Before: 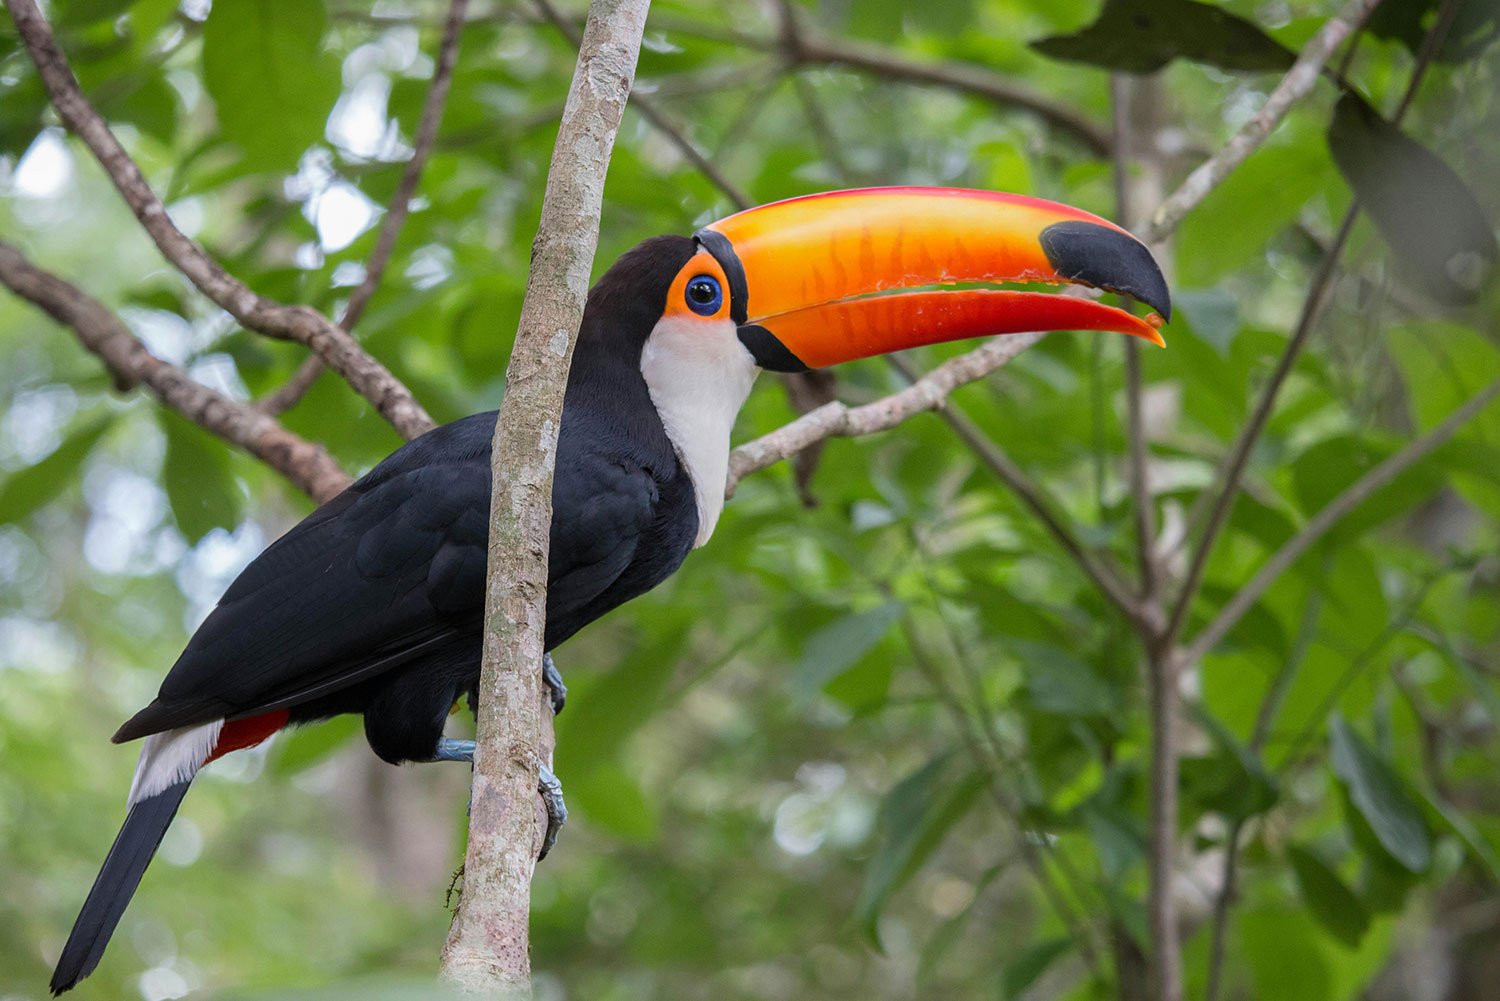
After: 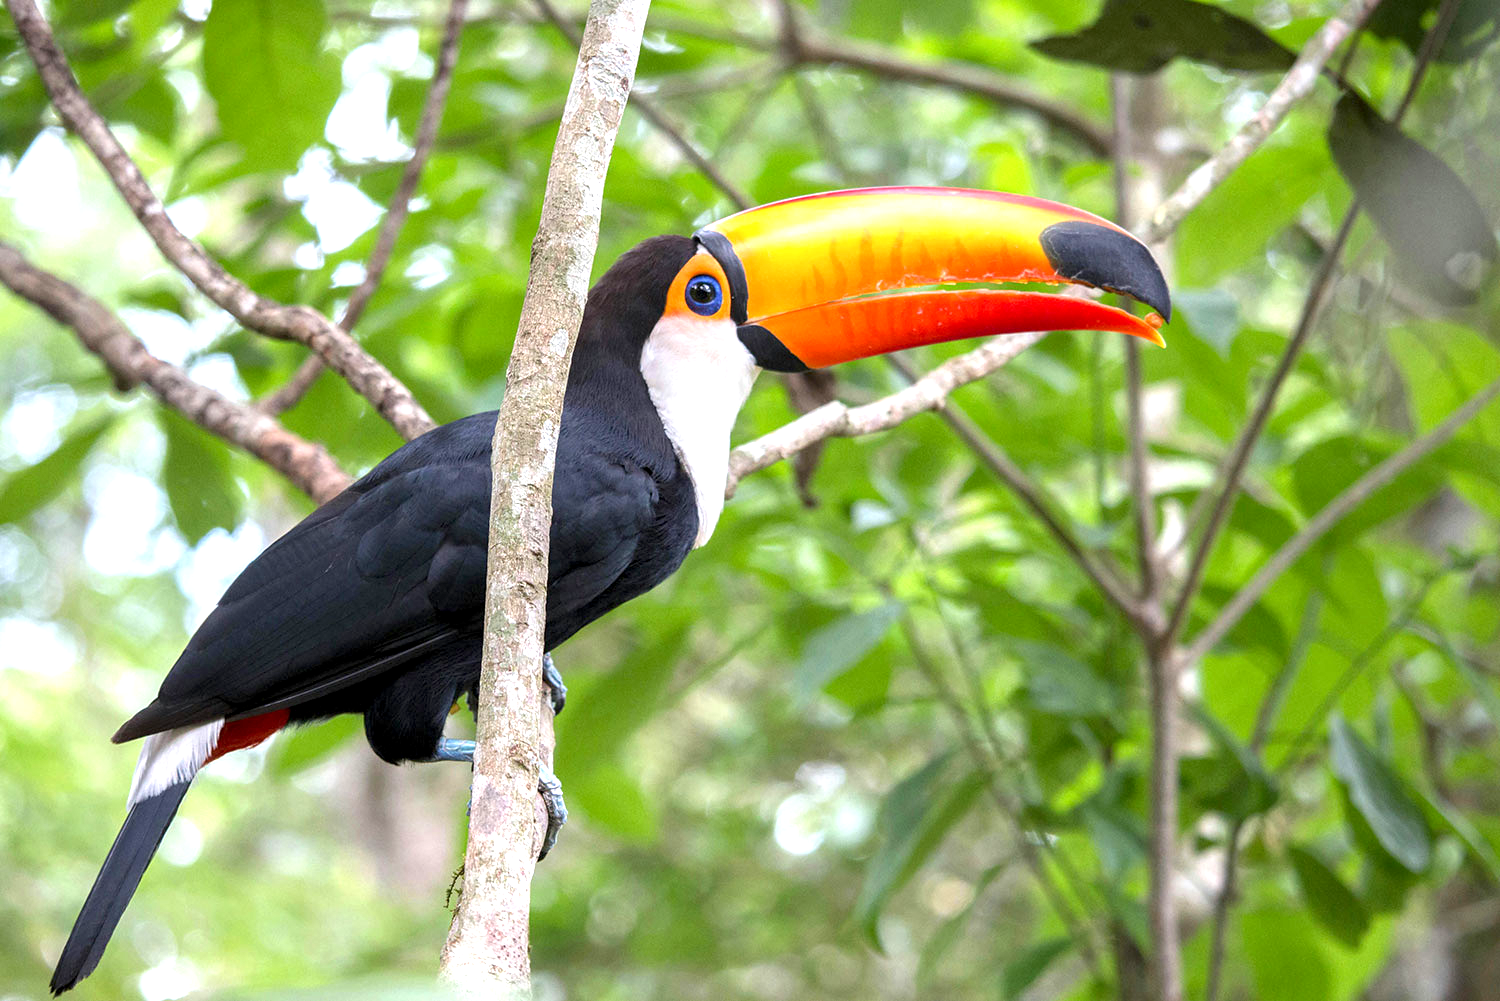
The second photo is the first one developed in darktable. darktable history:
exposure: black level correction 0.001, exposure 1.118 EV, compensate highlight preservation false
local contrast: highlights 101%, shadows 102%, detail 119%, midtone range 0.2
